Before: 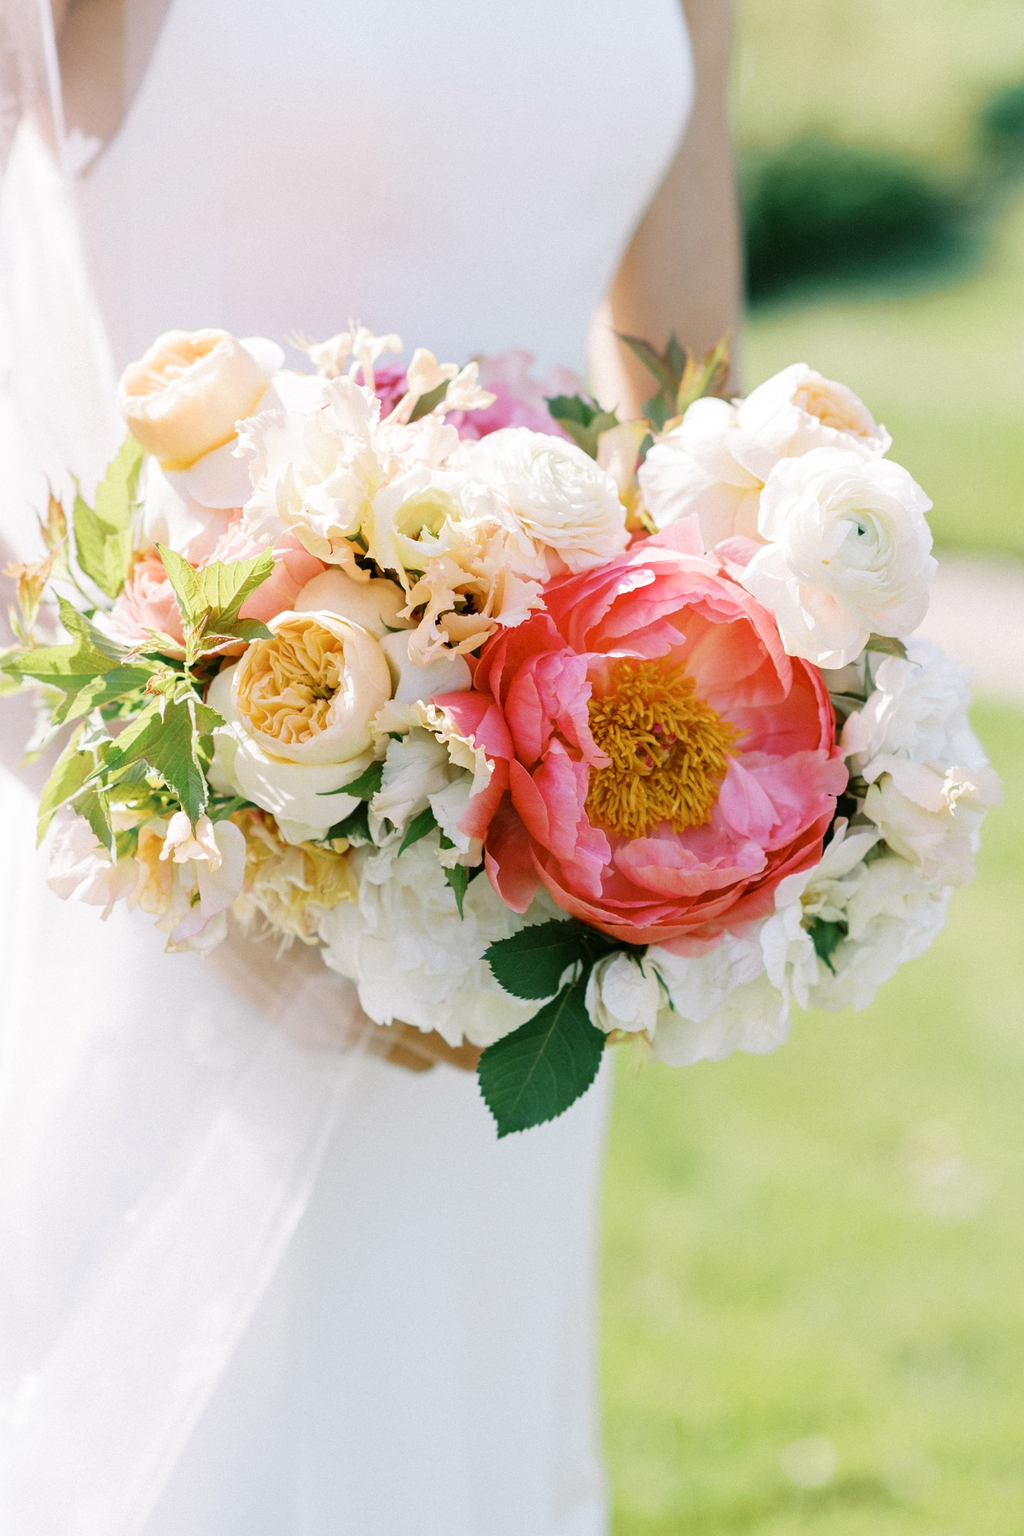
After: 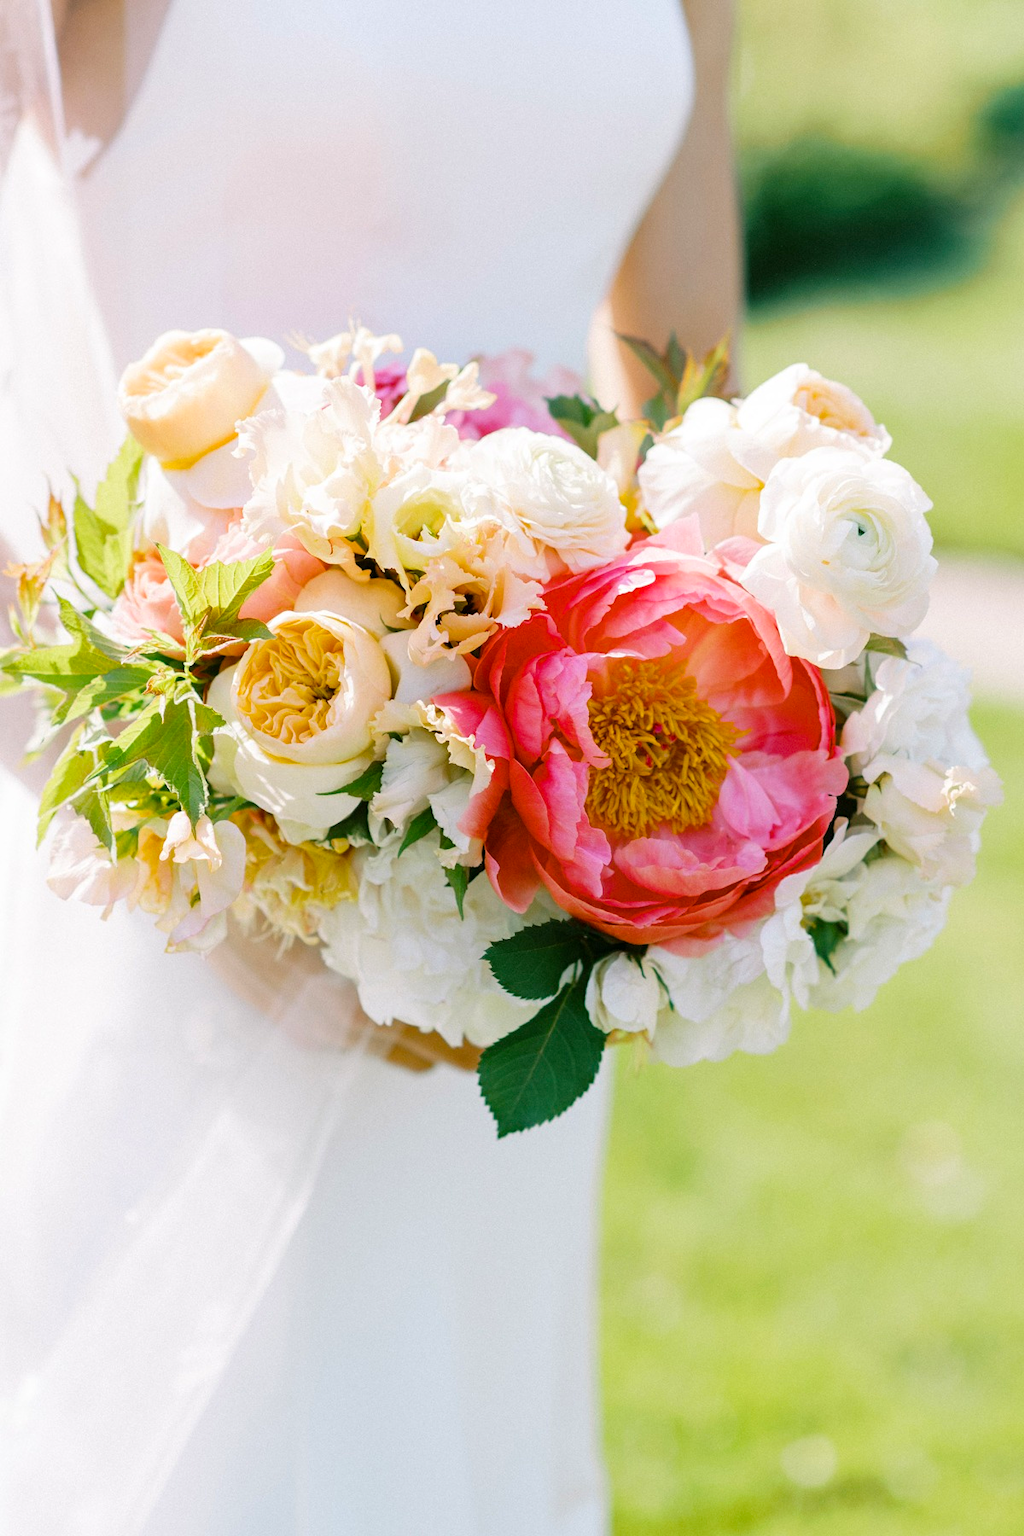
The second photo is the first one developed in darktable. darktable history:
color balance rgb: perceptual saturation grading › global saturation 29.444%
